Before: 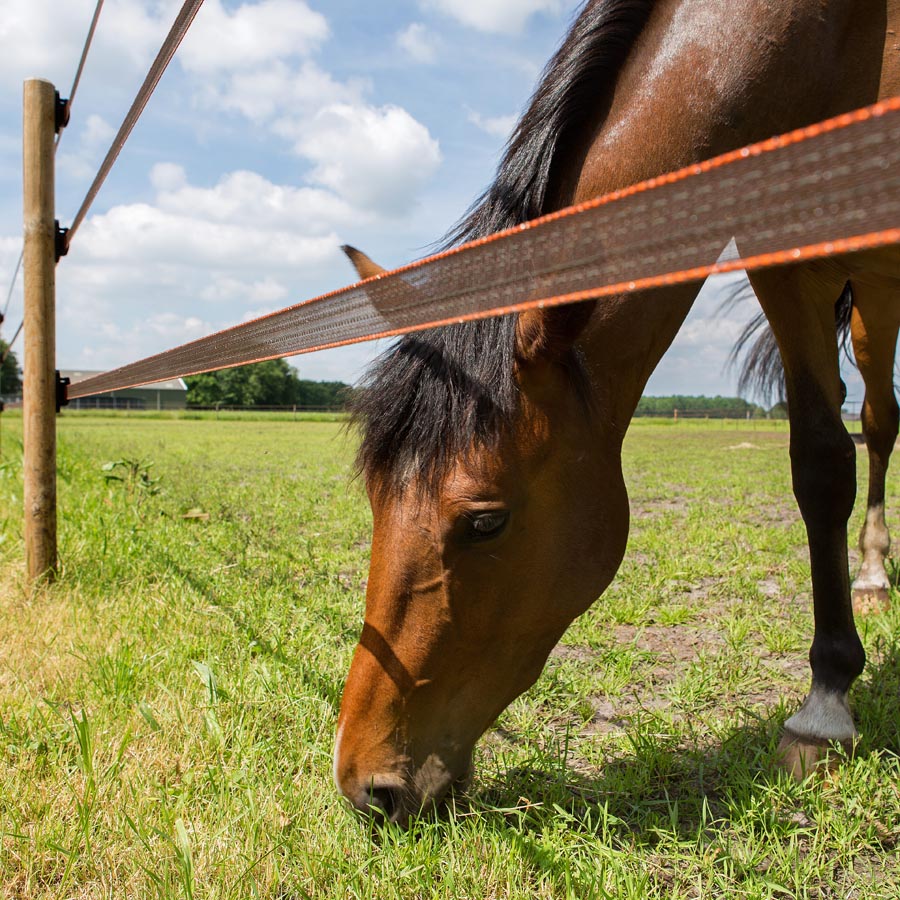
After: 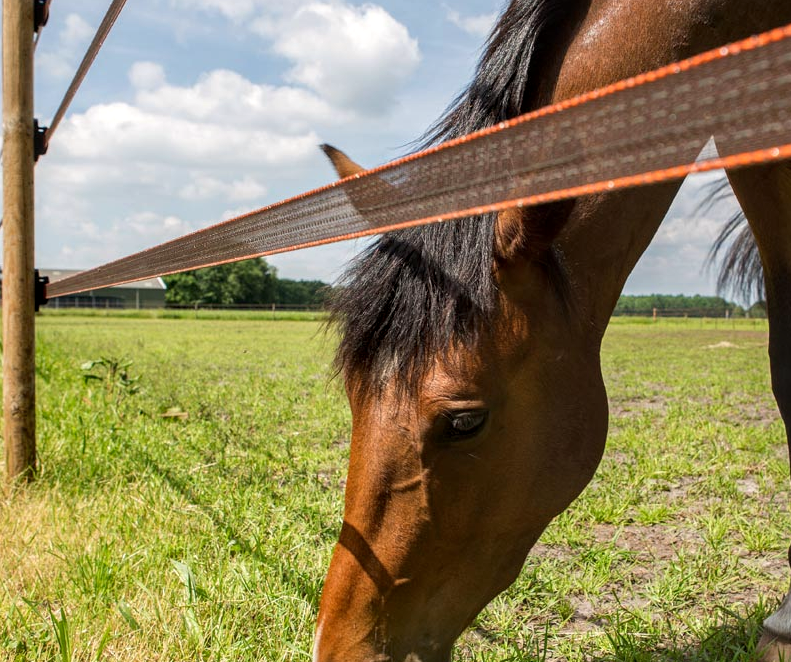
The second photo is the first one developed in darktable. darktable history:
exposure: exposure 0.02 EV, compensate highlight preservation false
crop and rotate: left 2.425%, top 11.305%, right 9.6%, bottom 15.08%
white balance: red 1.009, blue 0.985
local contrast: on, module defaults
